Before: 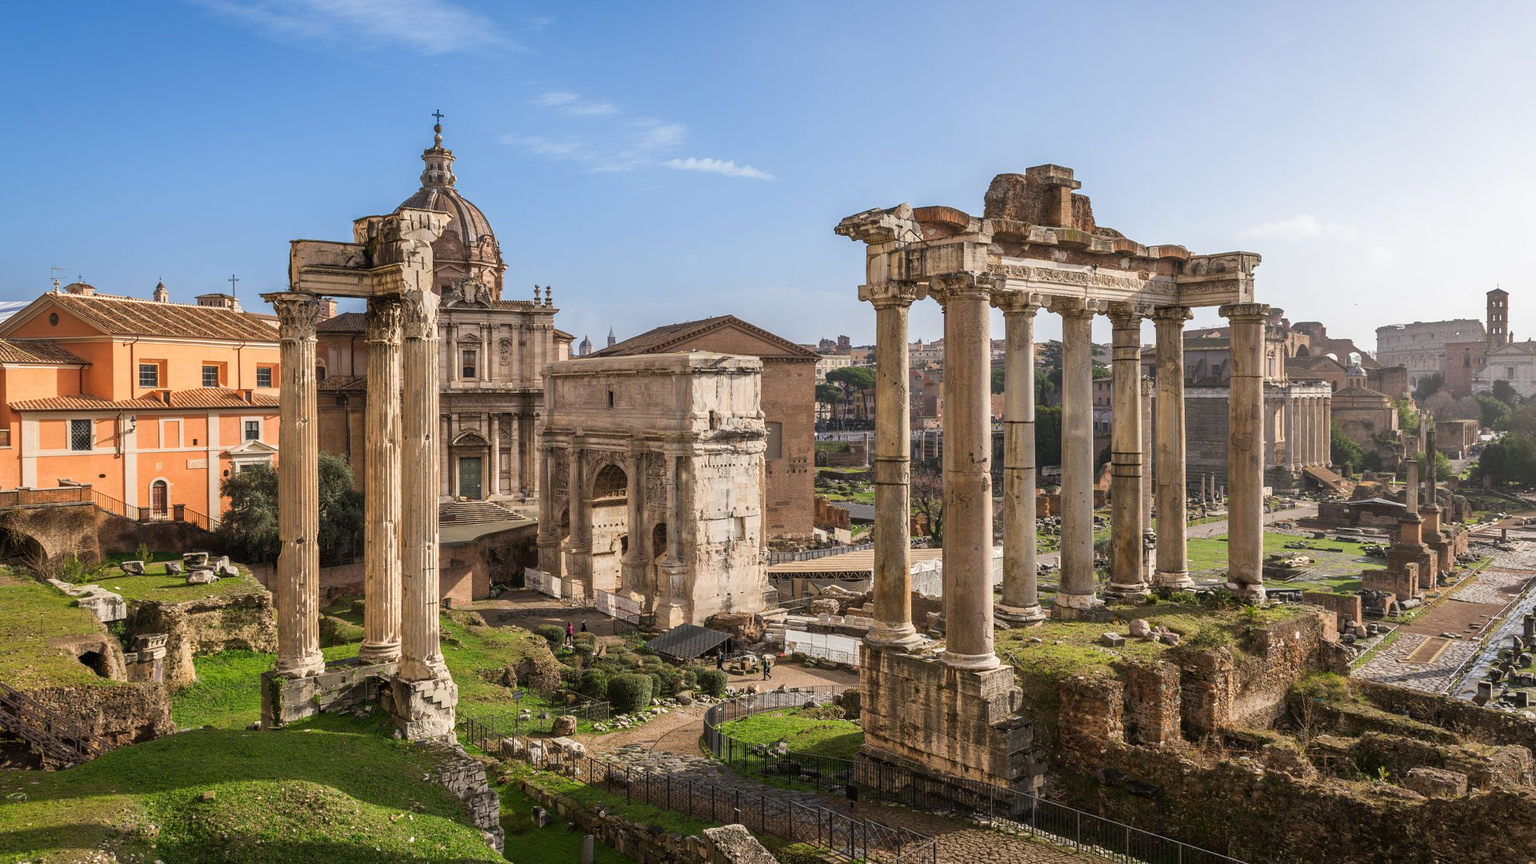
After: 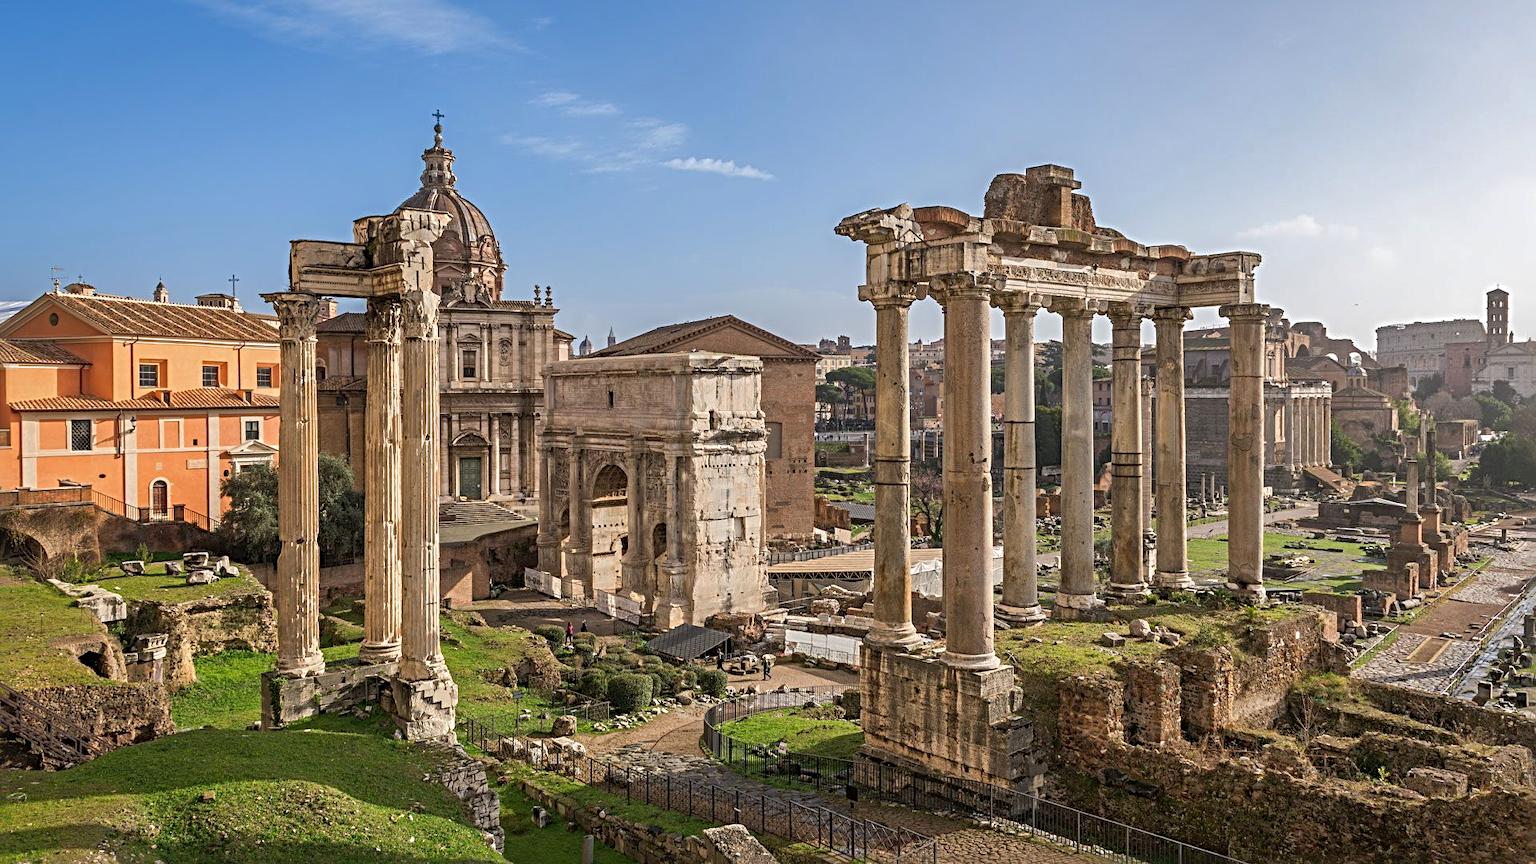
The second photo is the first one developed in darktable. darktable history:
shadows and highlights: on, module defaults
sharpen: radius 4.884
